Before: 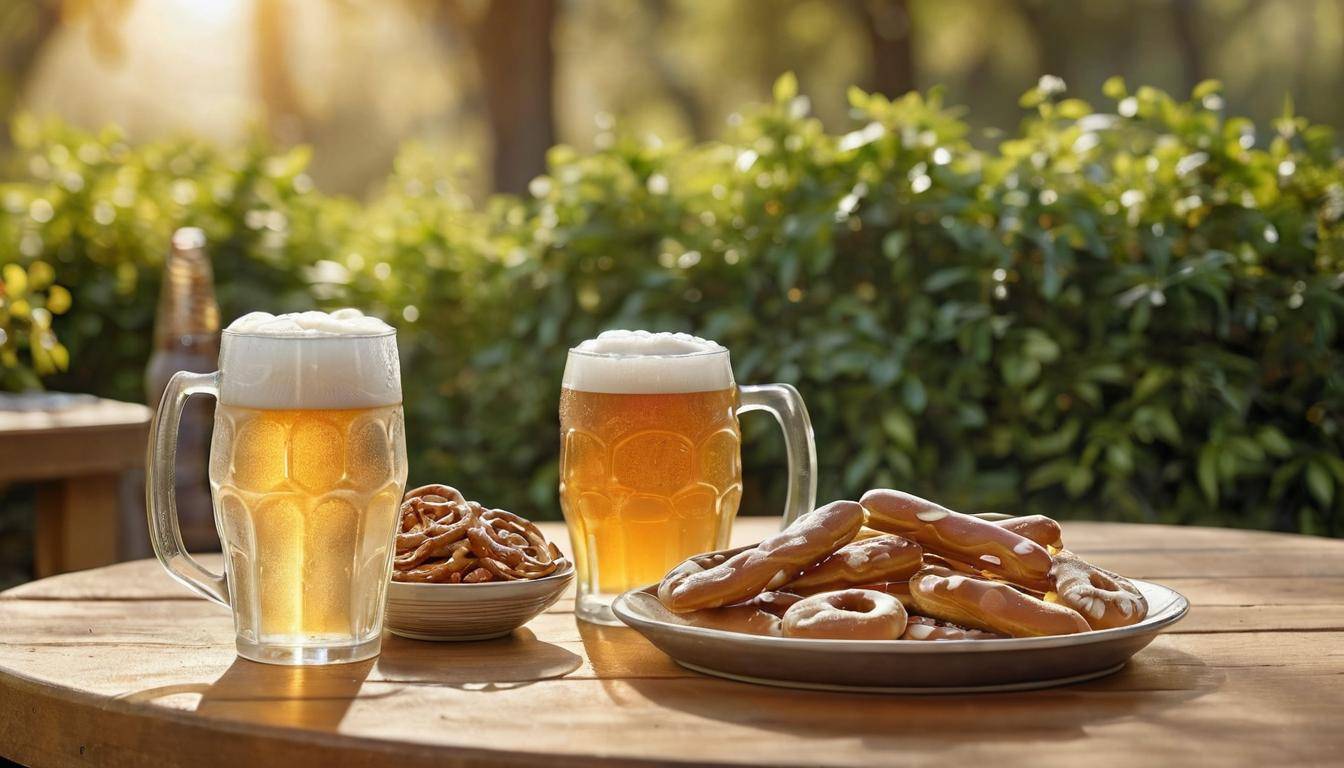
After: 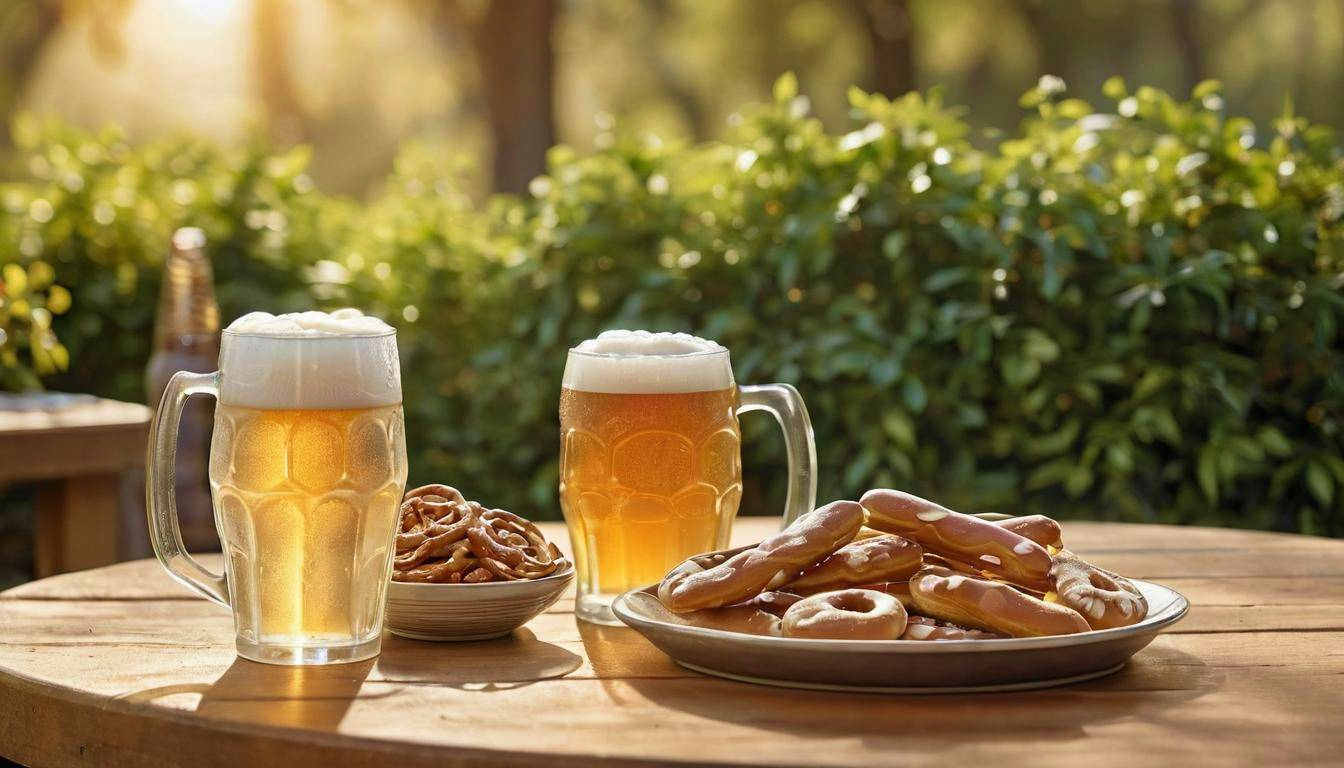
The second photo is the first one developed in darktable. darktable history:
velvia: strength 28.37%
